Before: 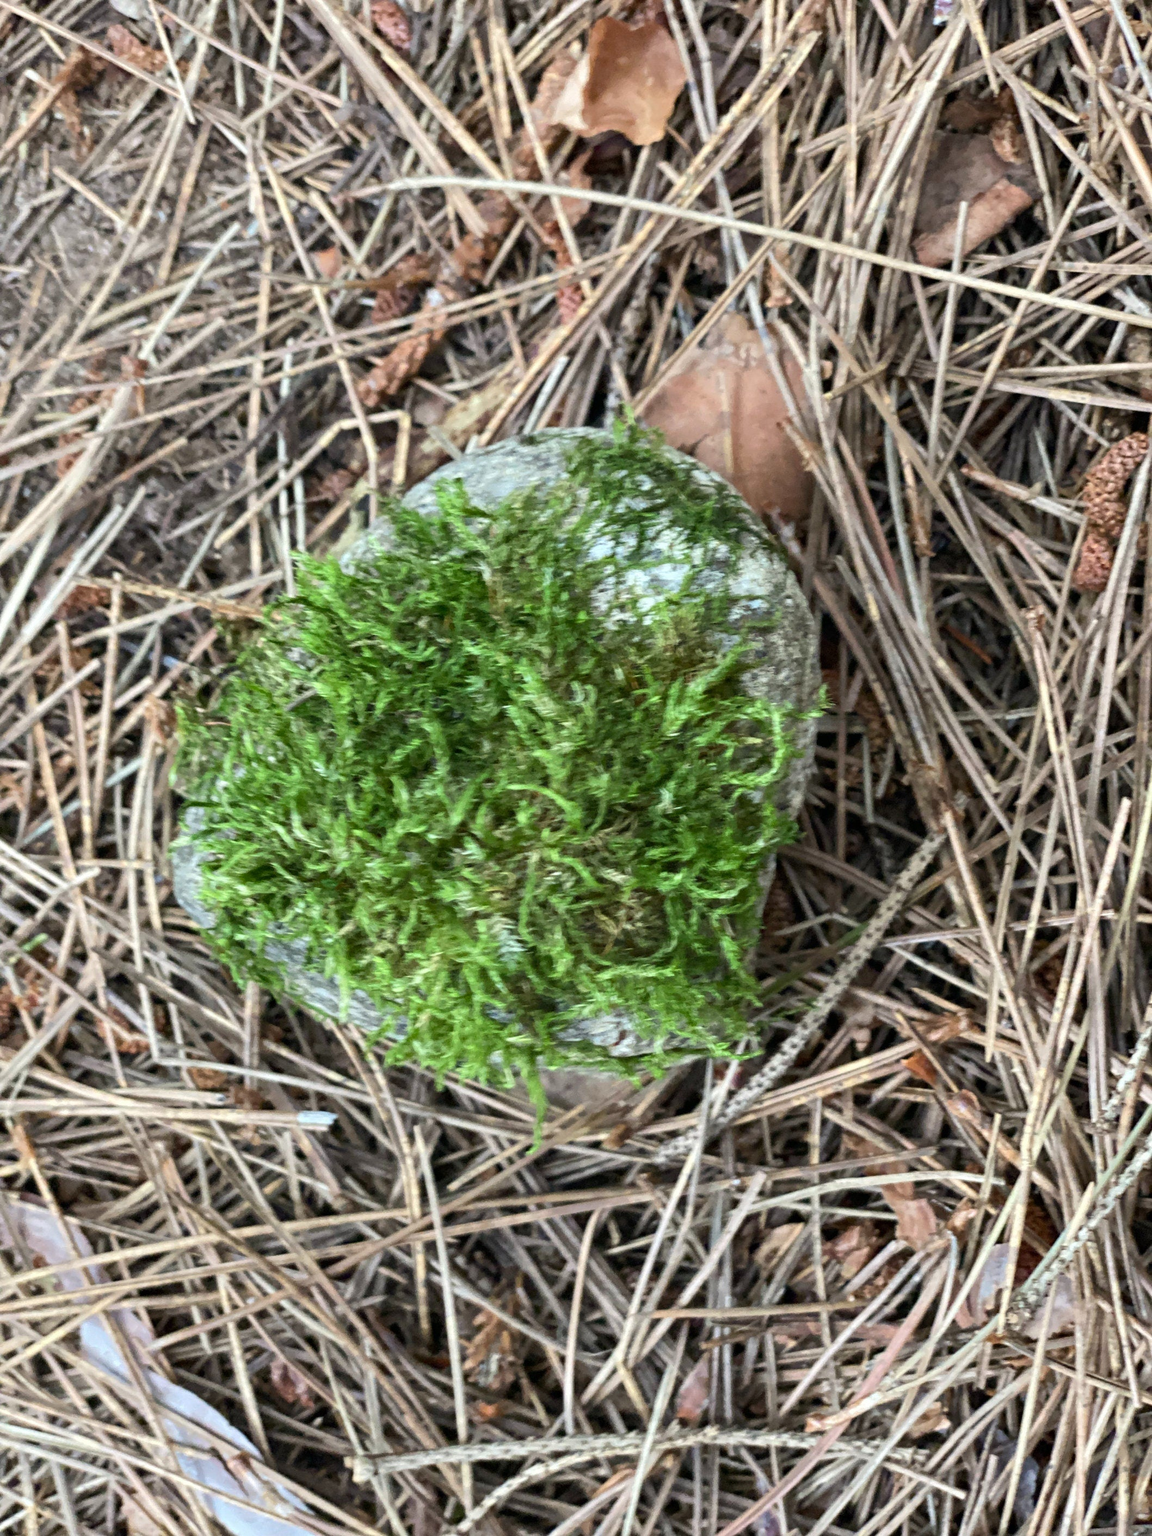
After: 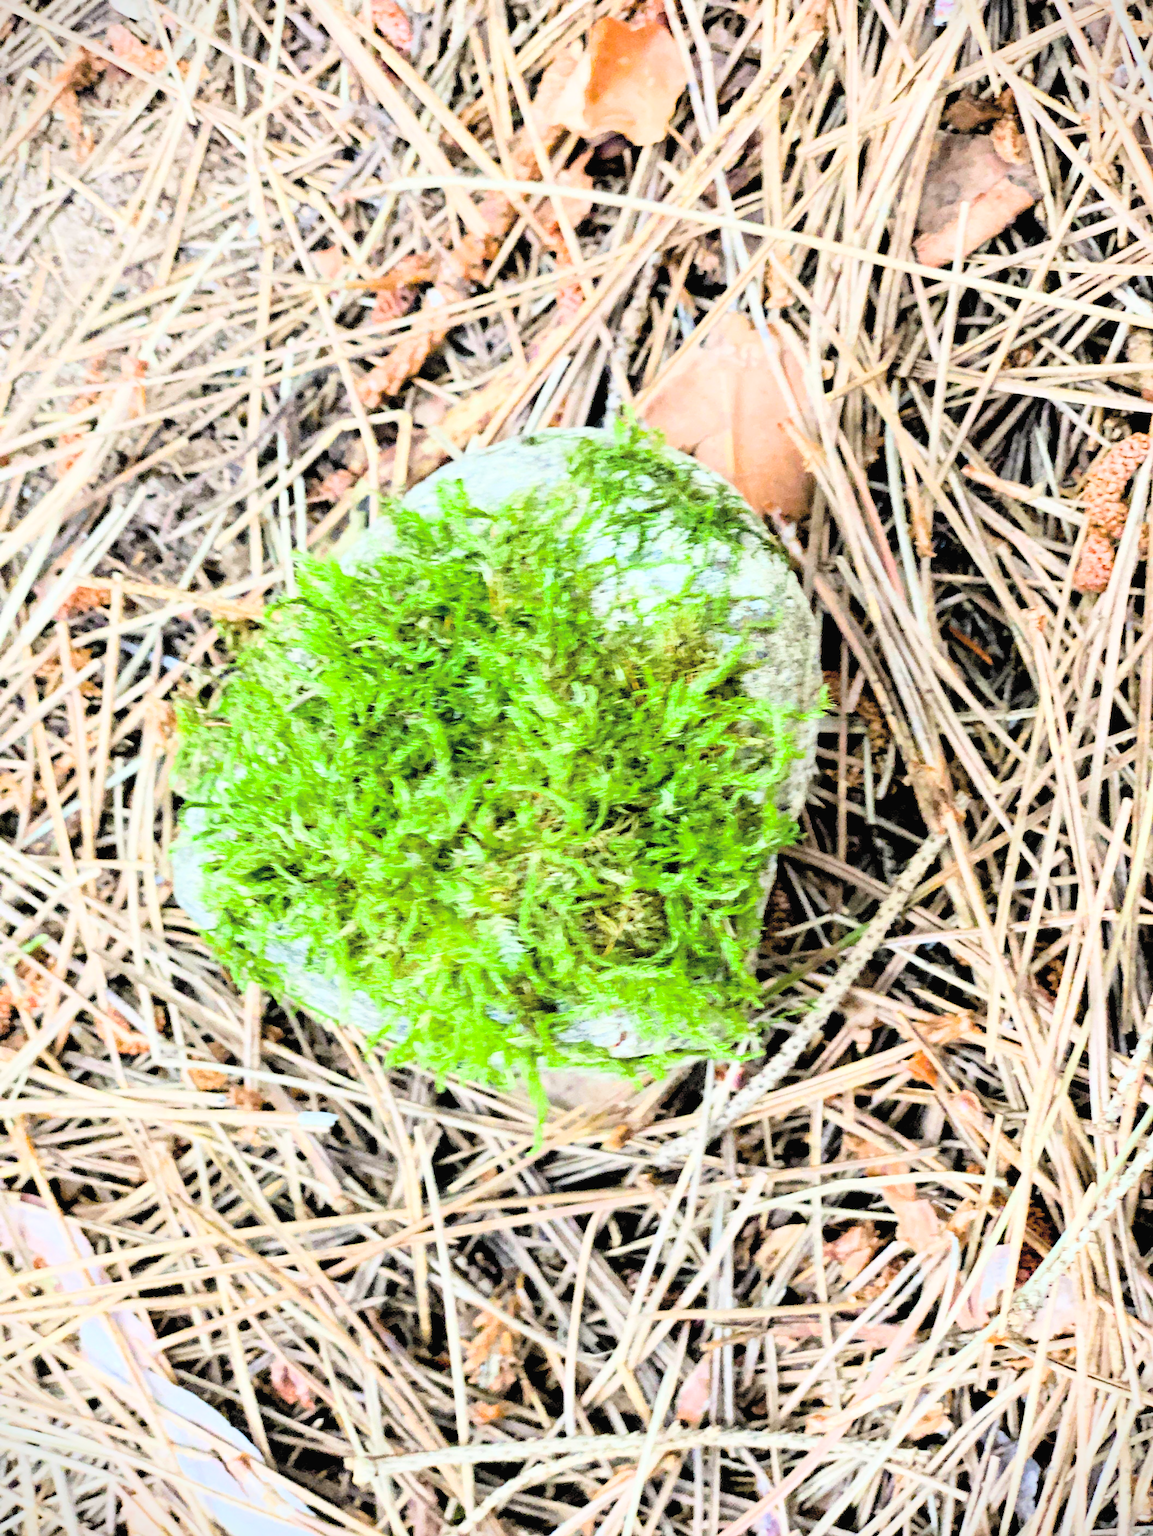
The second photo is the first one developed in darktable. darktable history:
color balance rgb: perceptual saturation grading › global saturation 29.352%
crop: bottom 0.062%
contrast brightness saturation: contrast 0.097, brightness 0.318, saturation 0.14
filmic rgb: black relative exposure -7.5 EV, white relative exposure 5 EV, threshold 5.97 EV, hardness 3.32, contrast 1.298, enable highlight reconstruction true
exposure: black level correction 0.009, exposure 1.435 EV, compensate exposure bias true, compensate highlight preservation false
vignetting: fall-off start 100.41%
